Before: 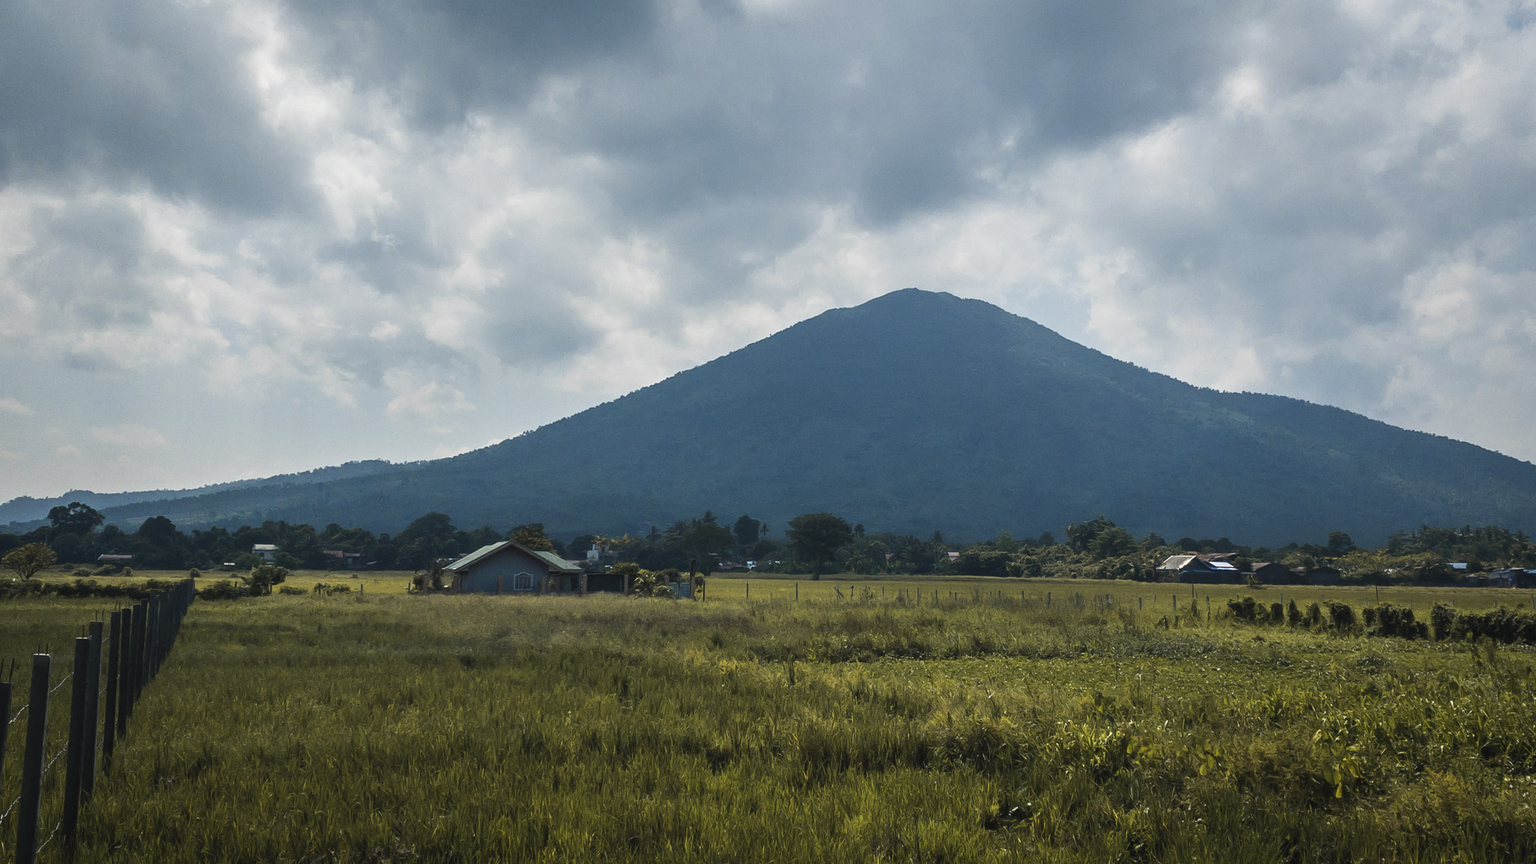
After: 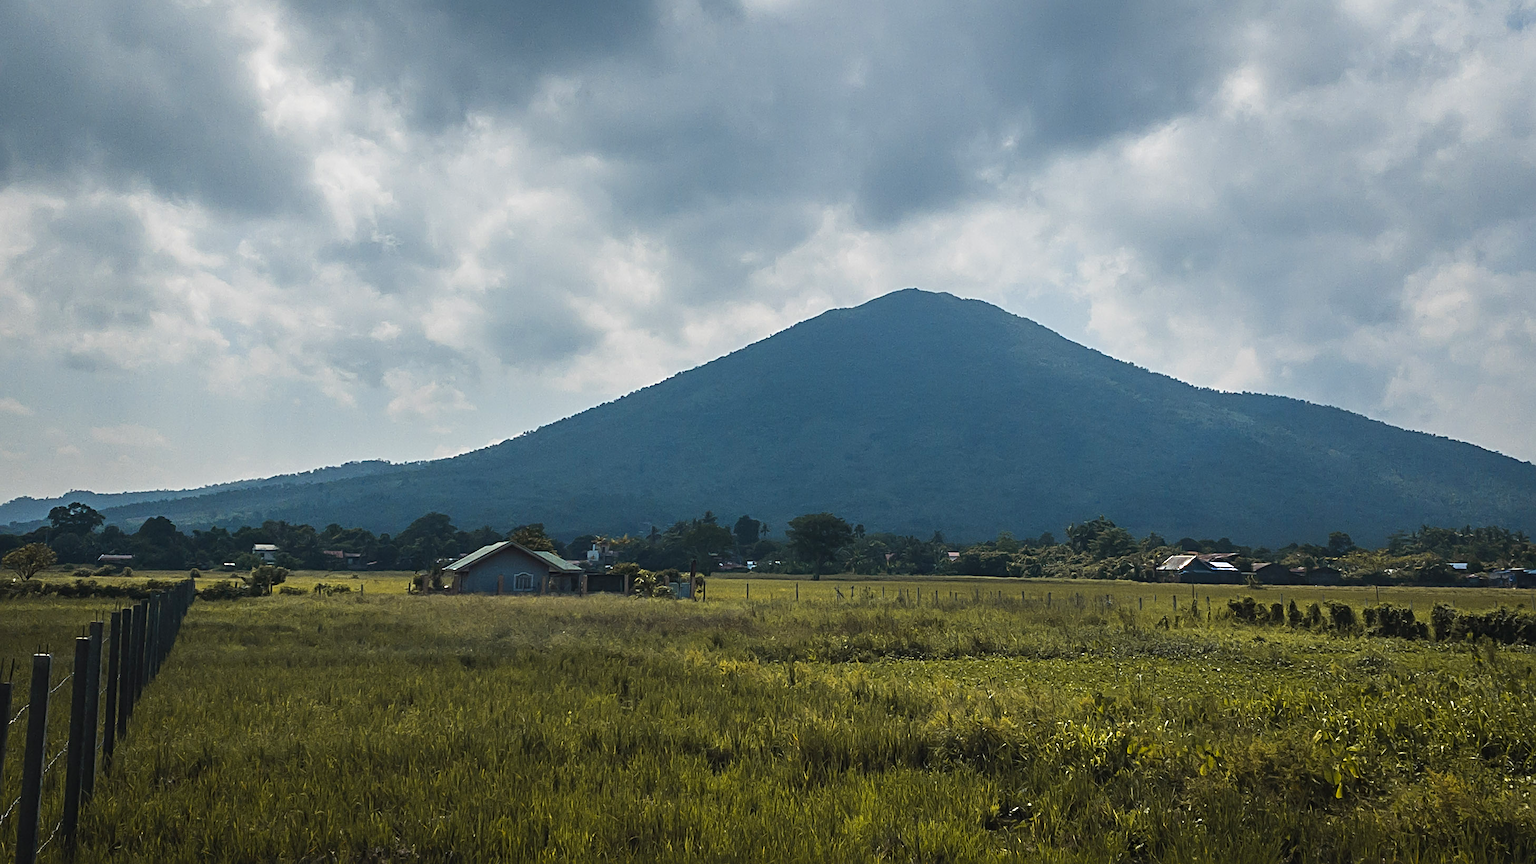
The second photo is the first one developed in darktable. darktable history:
sharpen: radius 3.955
